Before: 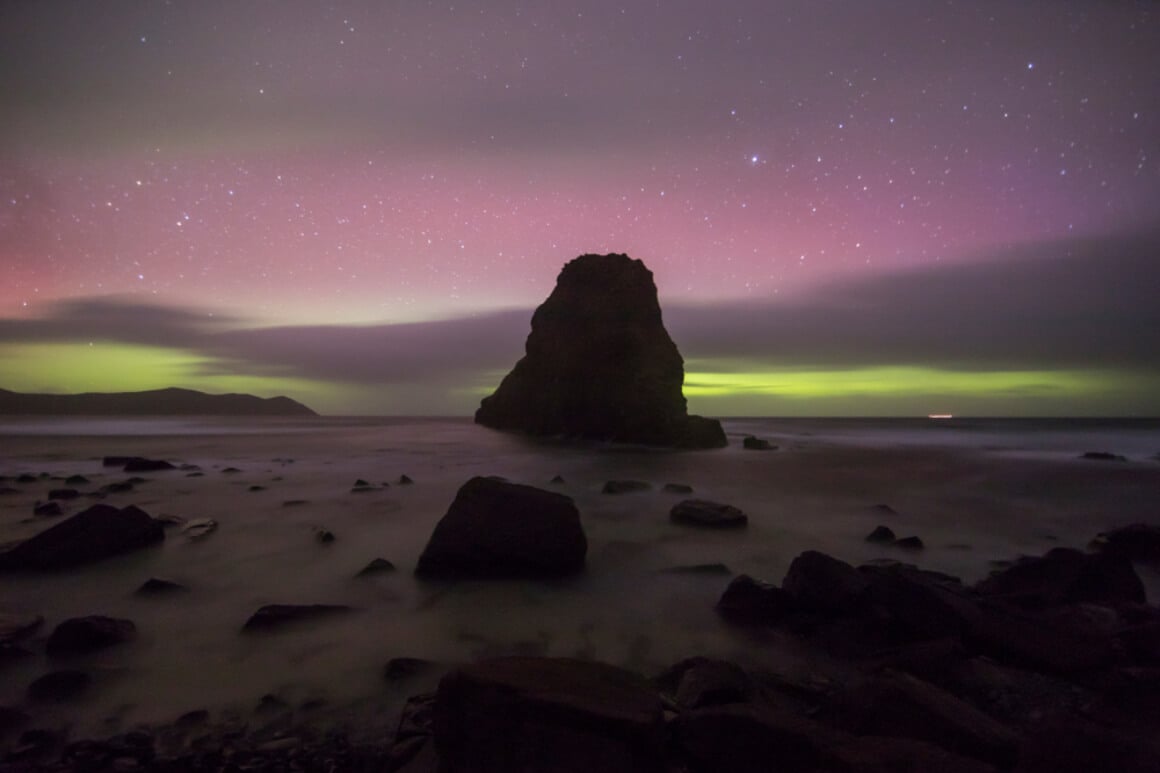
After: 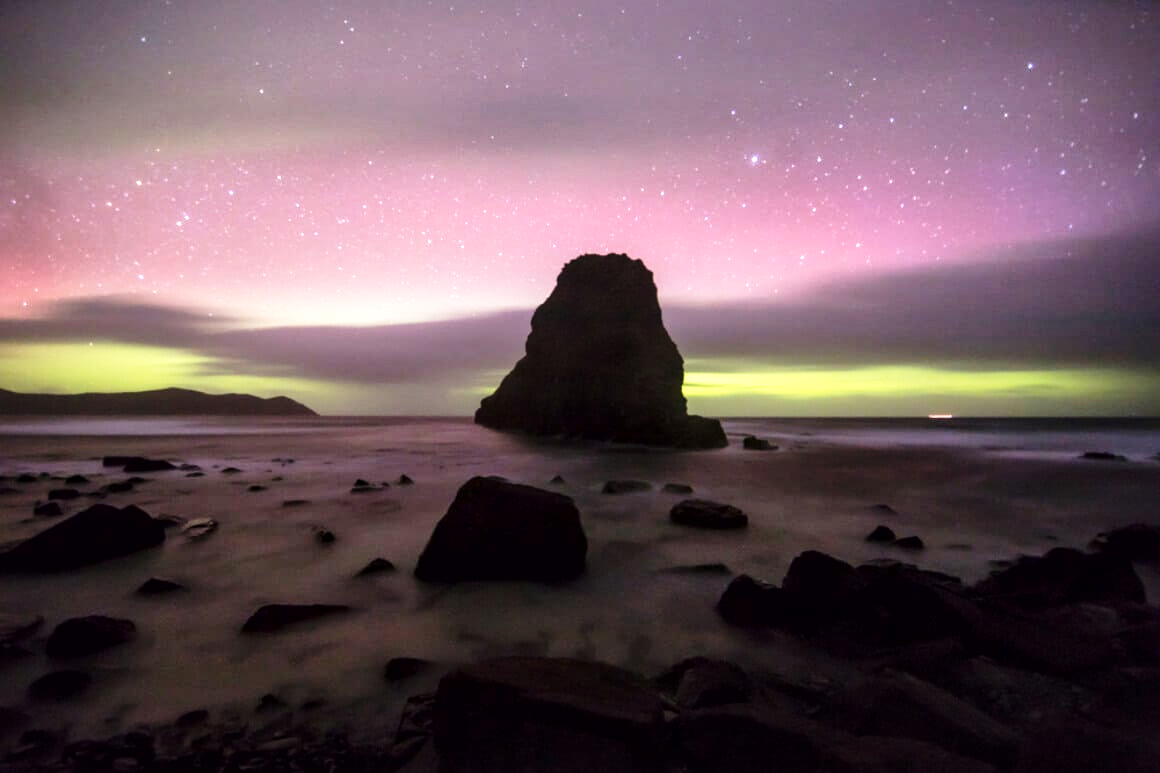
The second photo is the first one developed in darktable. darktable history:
base curve: curves: ch0 [(0, 0) (0.026, 0.03) (0.109, 0.232) (0.351, 0.748) (0.669, 0.968) (1, 1)], preserve colors none
local contrast: mode bilateral grid, contrast 20, coarseness 49, detail 149%, midtone range 0.2
